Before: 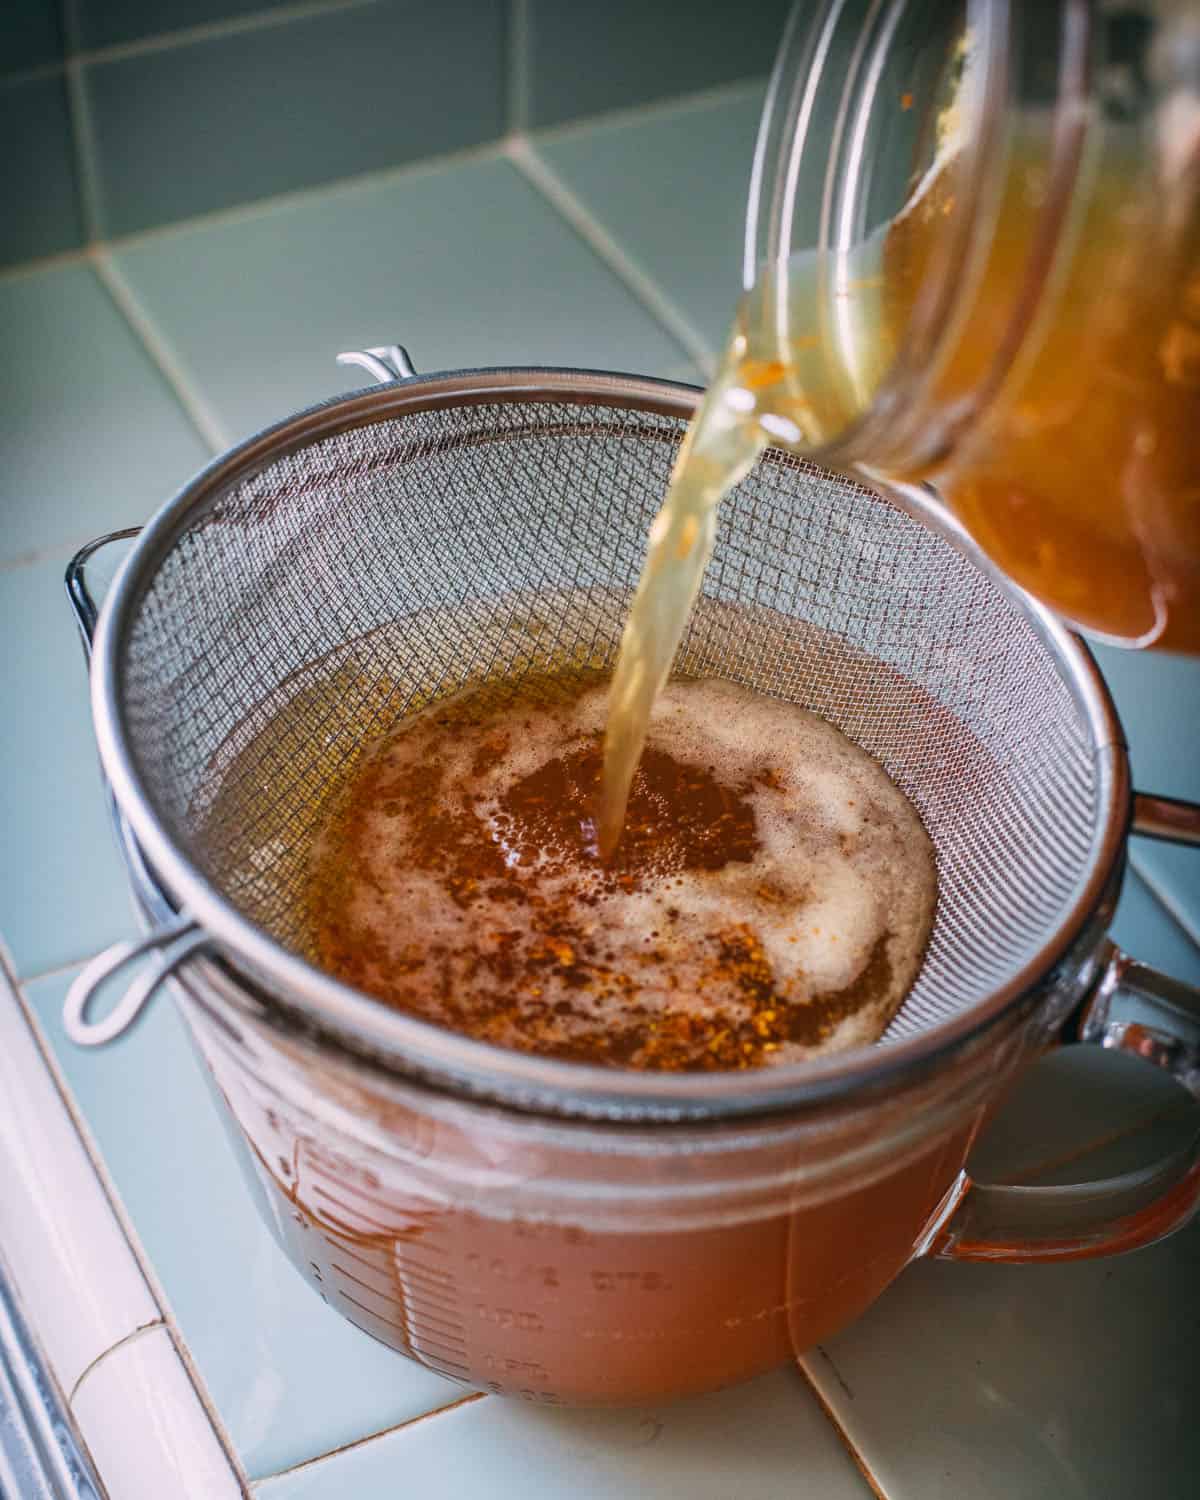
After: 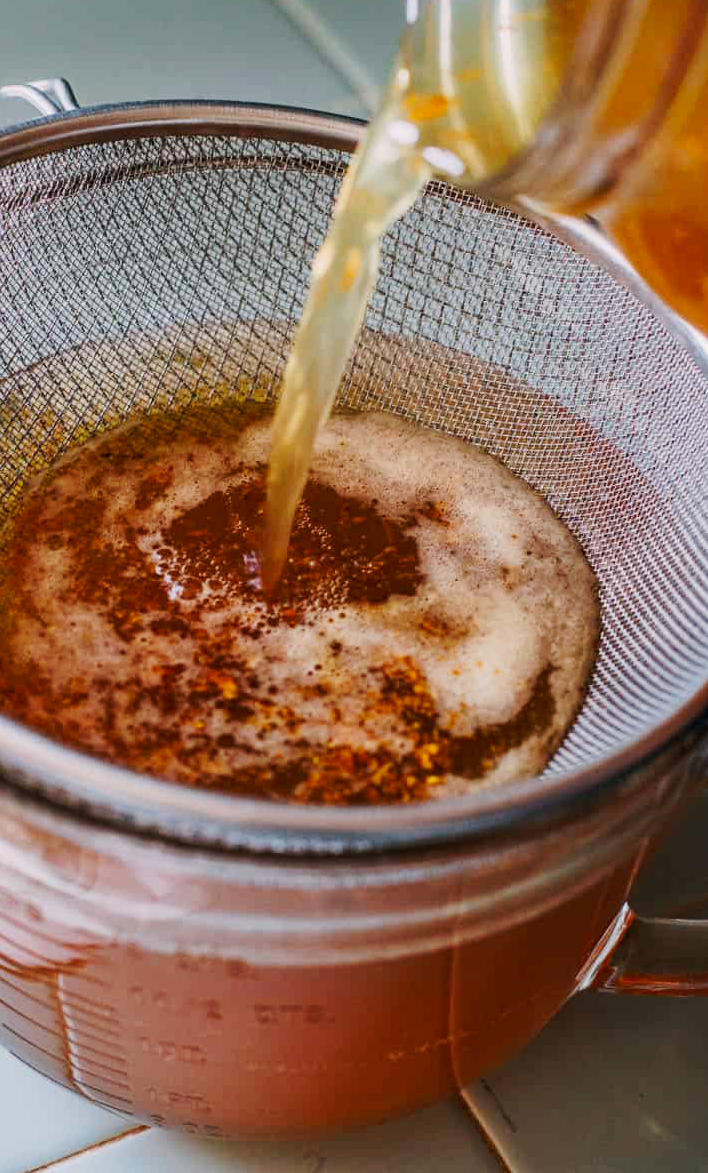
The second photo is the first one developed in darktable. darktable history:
crop and rotate: left 28.166%, top 17.833%, right 12.777%, bottom 3.911%
tone curve: curves: ch0 [(0, 0) (0.068, 0.031) (0.175, 0.132) (0.337, 0.304) (0.498, 0.511) (0.748, 0.762) (0.993, 0.954)]; ch1 [(0, 0) (0.294, 0.184) (0.359, 0.34) (0.362, 0.35) (0.43, 0.41) (0.476, 0.457) (0.499, 0.5) (0.529, 0.523) (0.677, 0.762) (1, 1)]; ch2 [(0, 0) (0.431, 0.419) (0.495, 0.502) (0.524, 0.534) (0.557, 0.56) (0.634, 0.654) (0.728, 0.722) (1, 1)], preserve colors none
